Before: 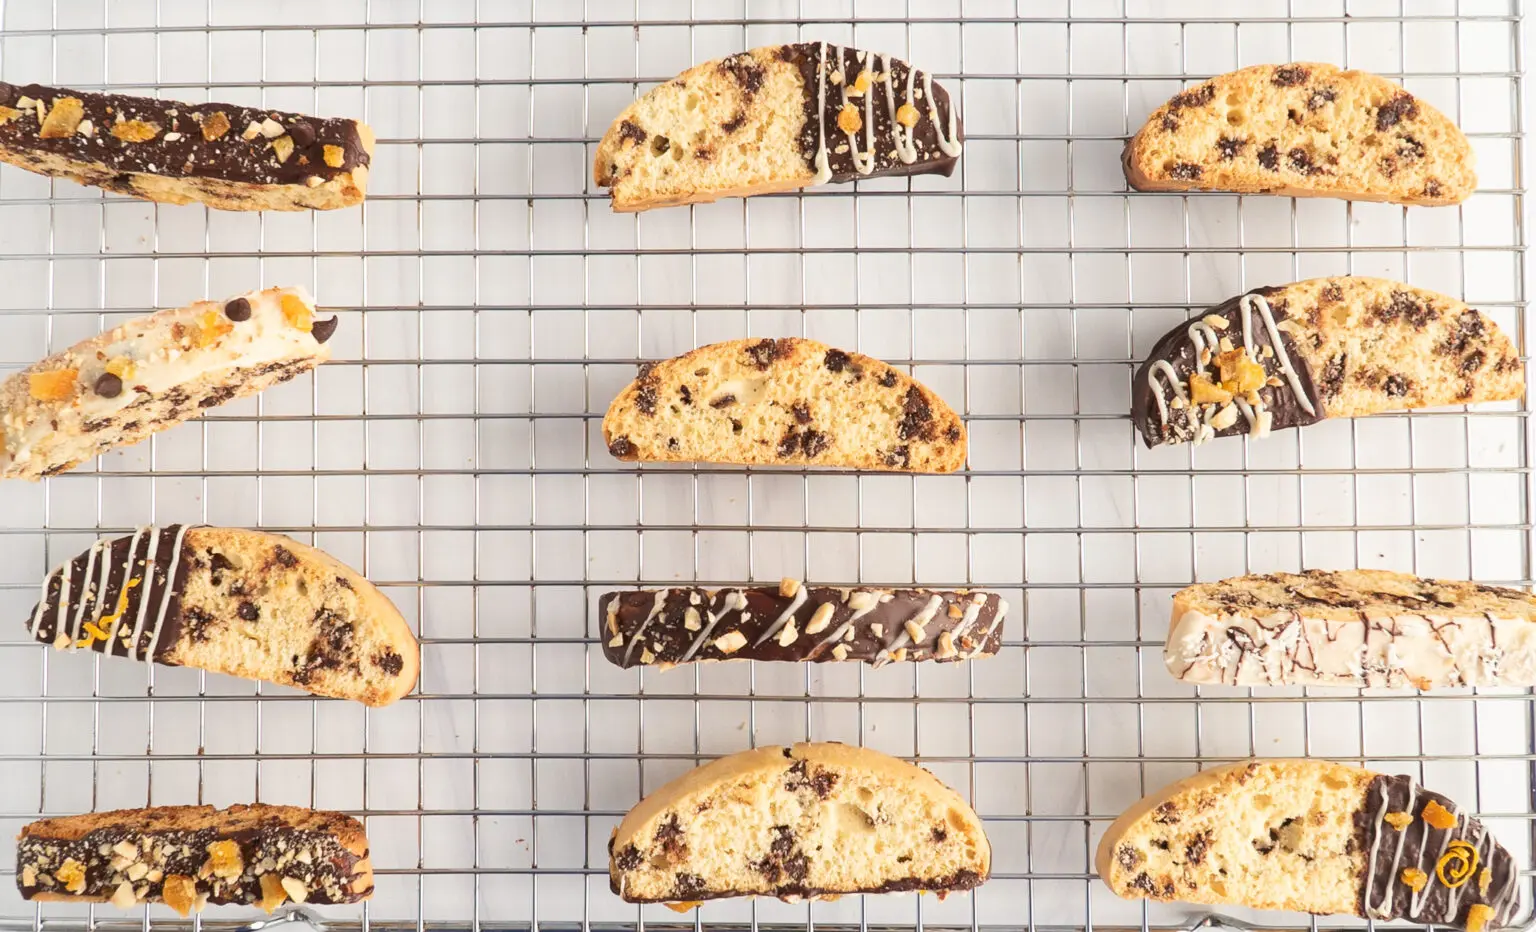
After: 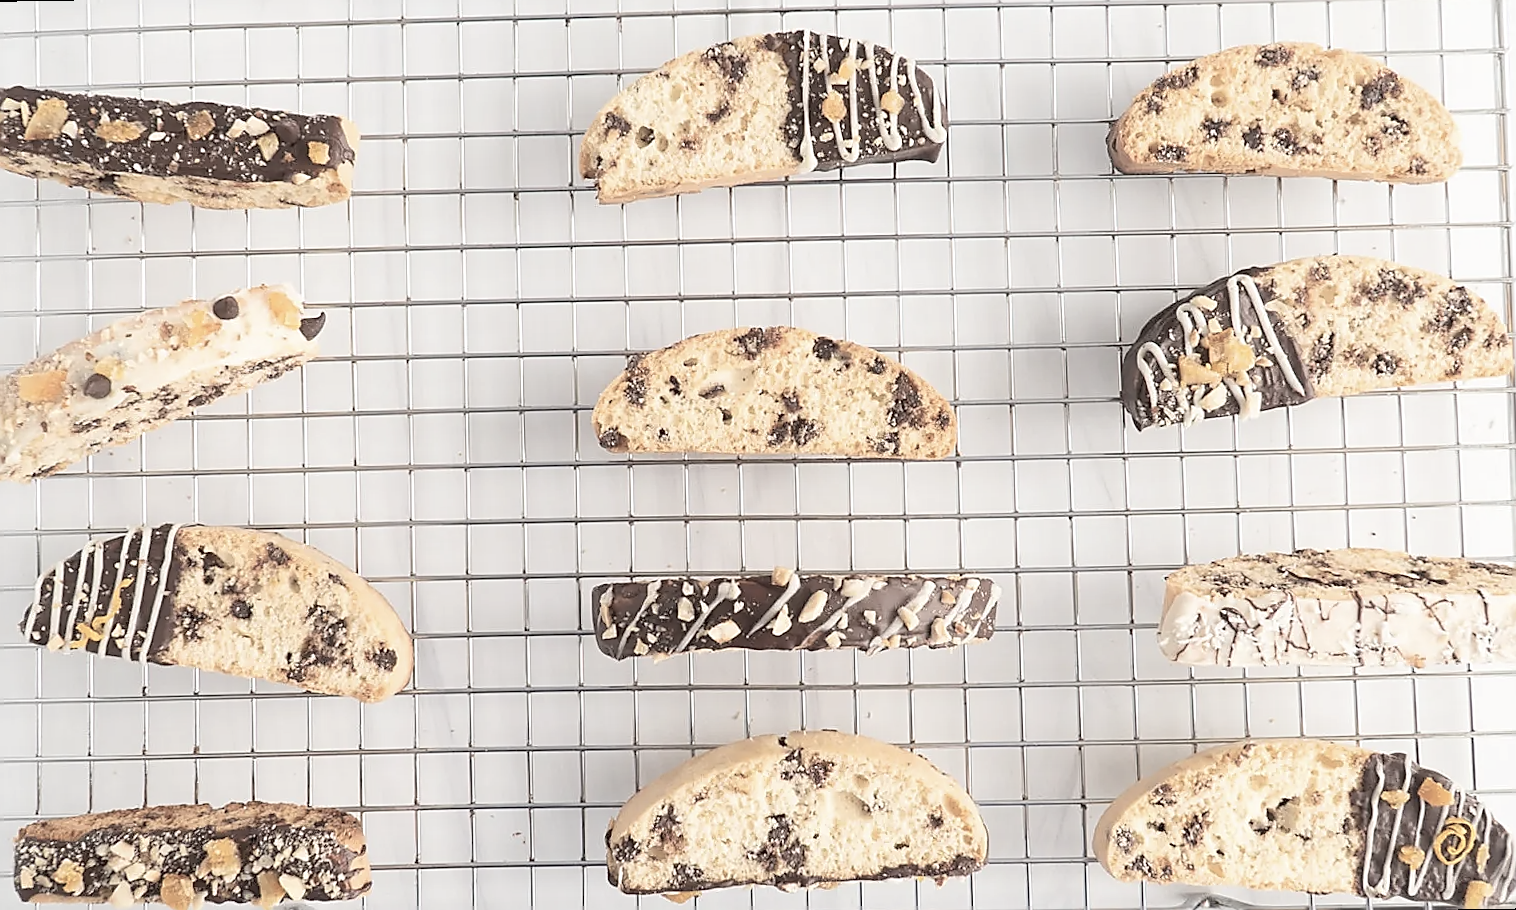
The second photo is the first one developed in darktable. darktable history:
rotate and perspective: rotation -1°, crop left 0.011, crop right 0.989, crop top 0.025, crop bottom 0.975
contrast brightness saturation: brightness 0.18, saturation -0.5
sharpen: radius 1.4, amount 1.25, threshold 0.7
